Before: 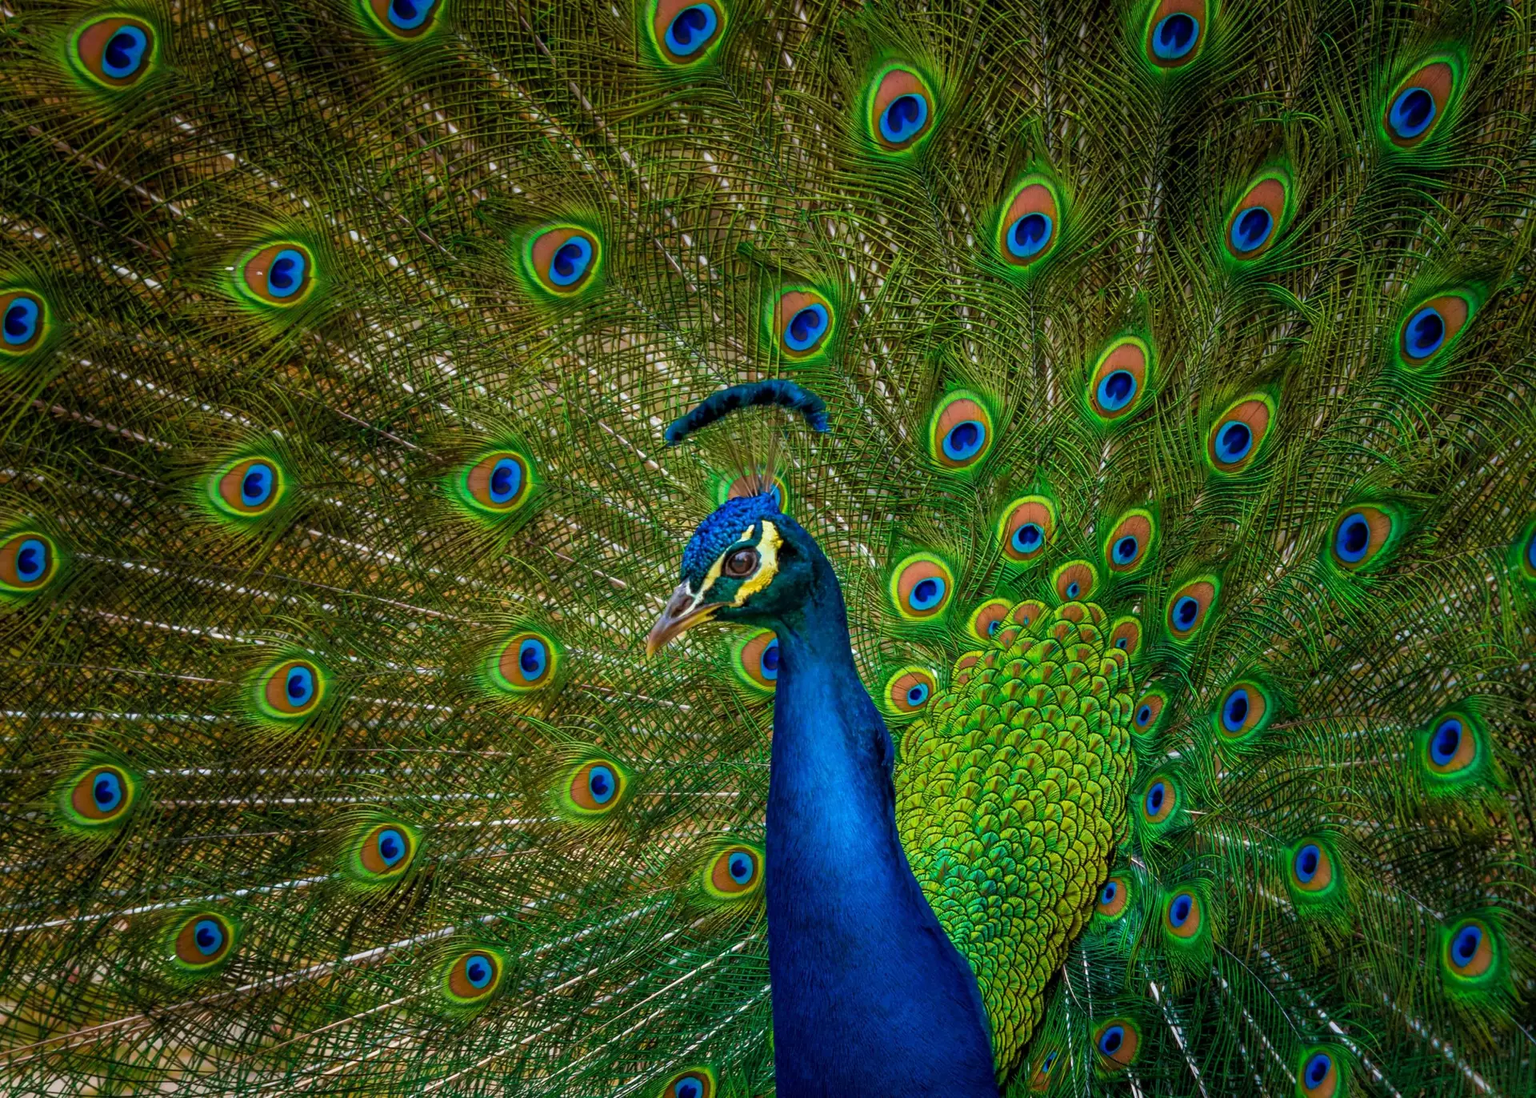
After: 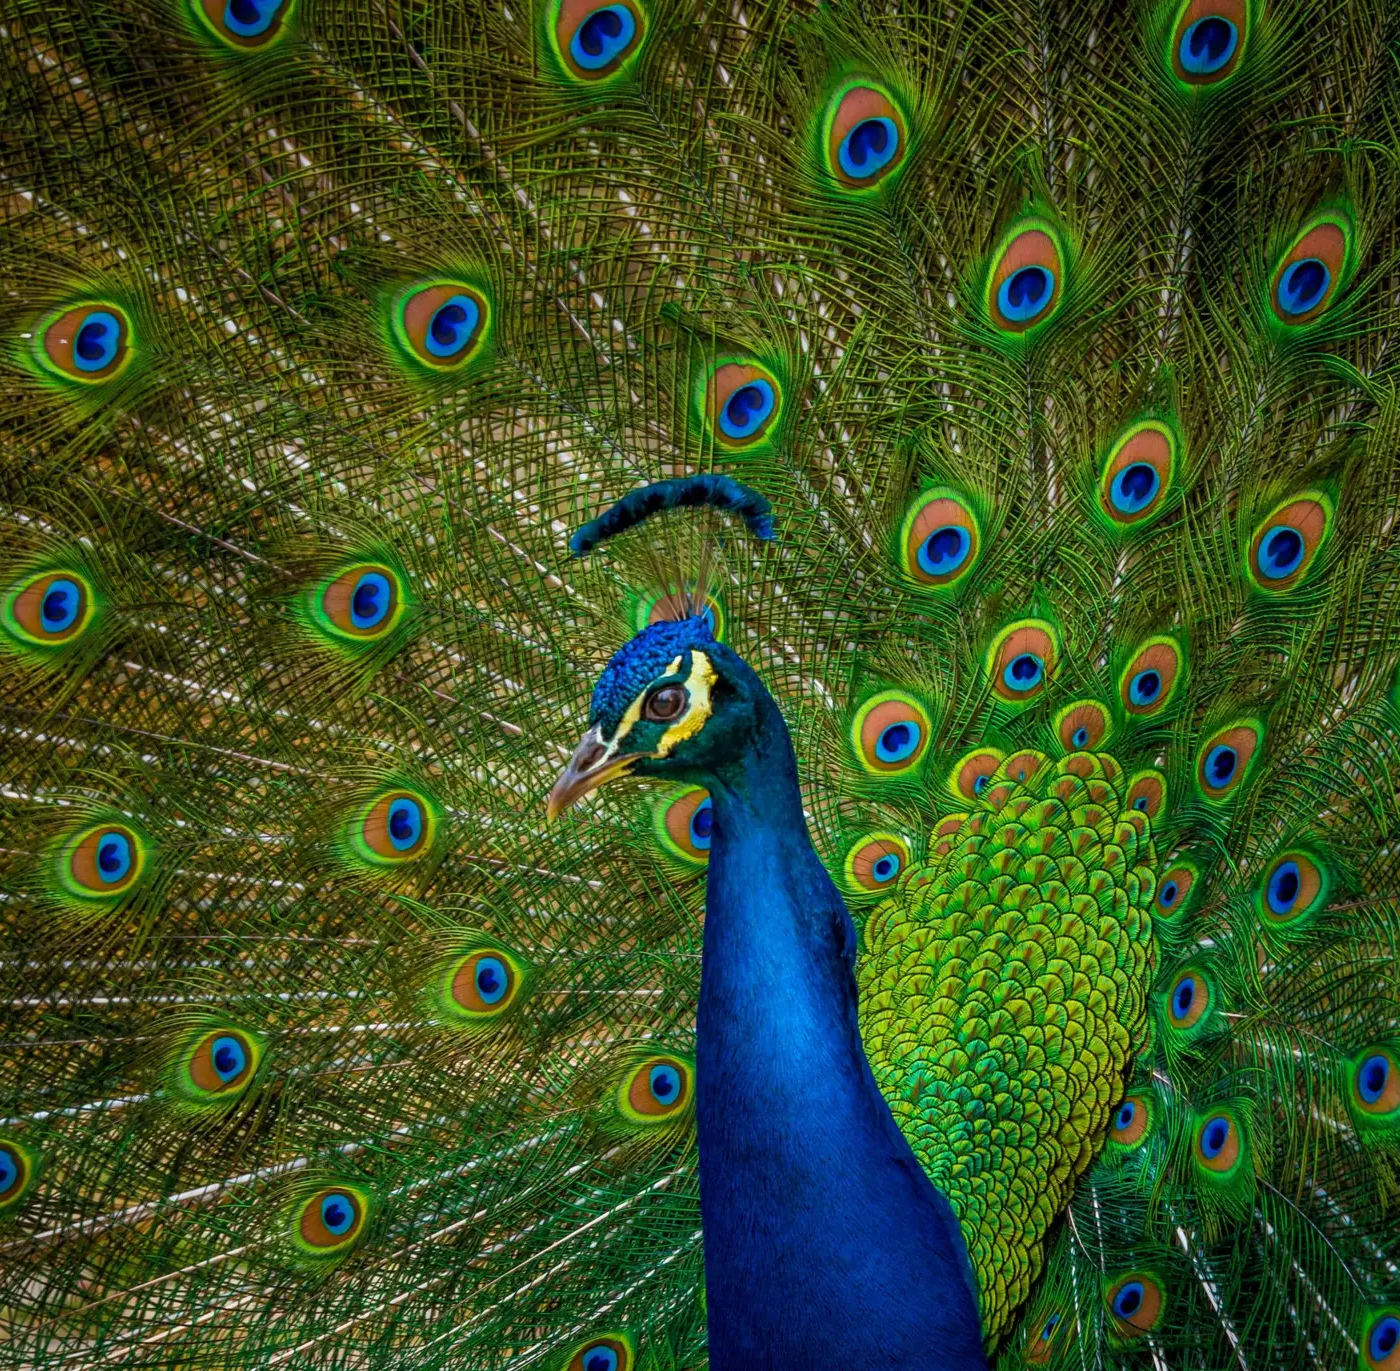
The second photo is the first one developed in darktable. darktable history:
crop: left 13.628%, right 13.419%
